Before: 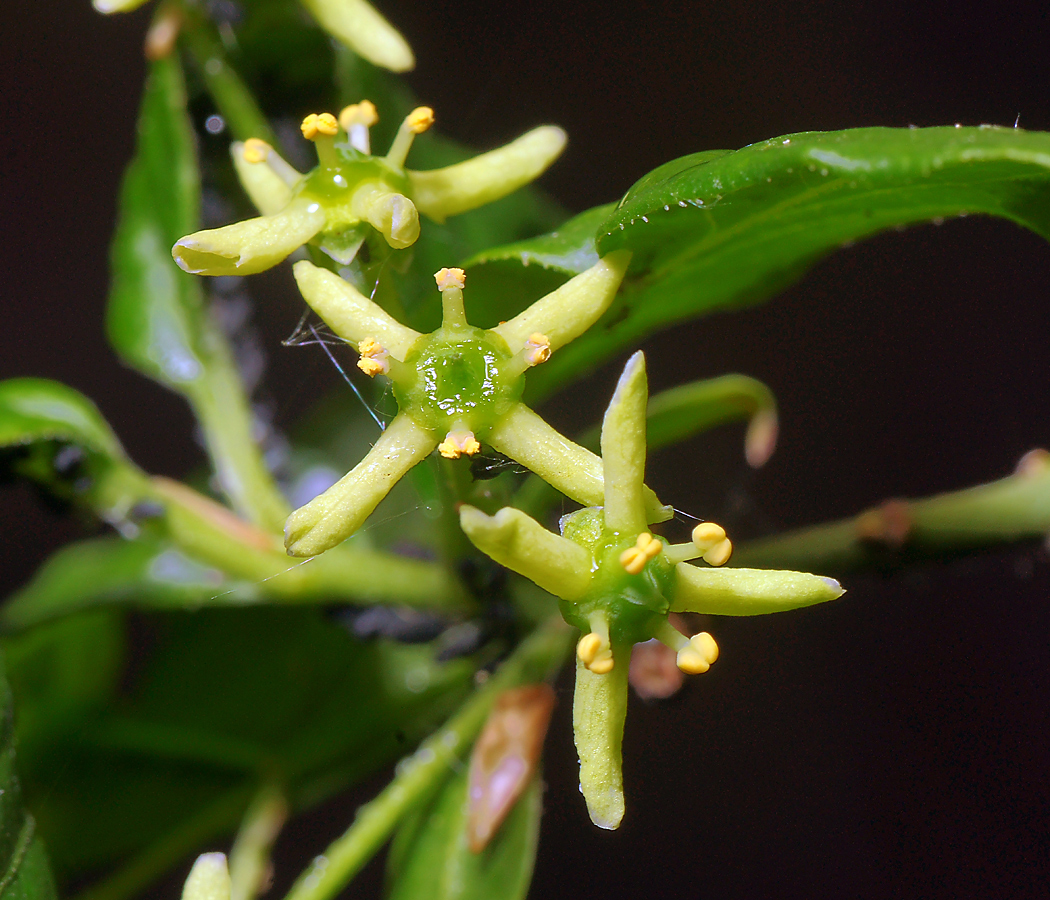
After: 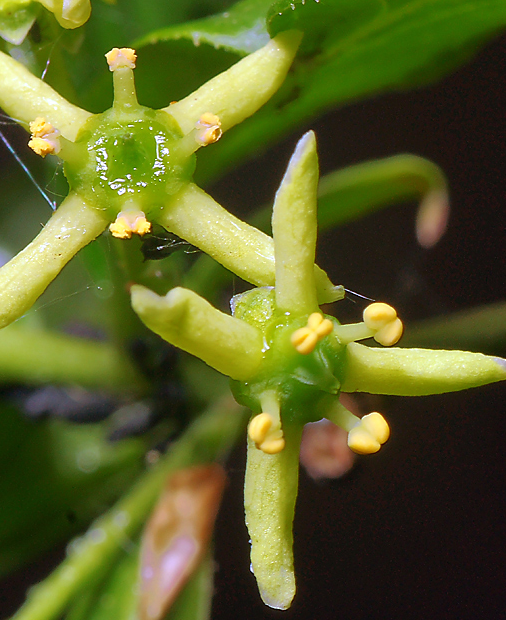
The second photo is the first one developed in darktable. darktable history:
crop: left 31.392%, top 24.535%, right 20.325%, bottom 6.483%
